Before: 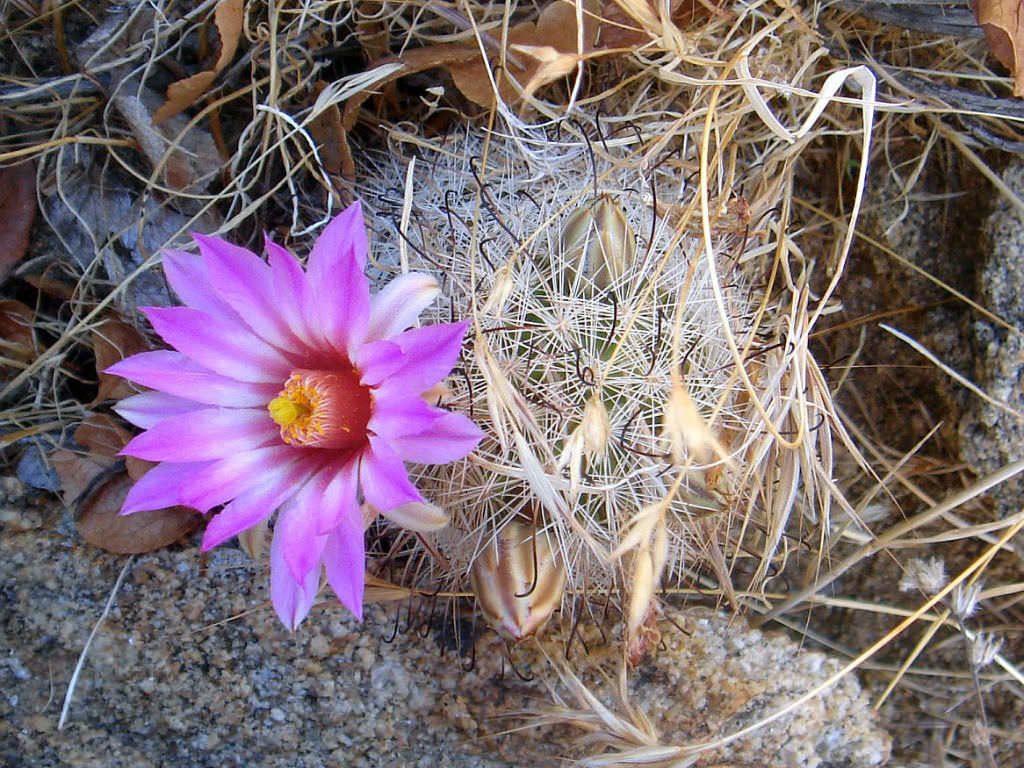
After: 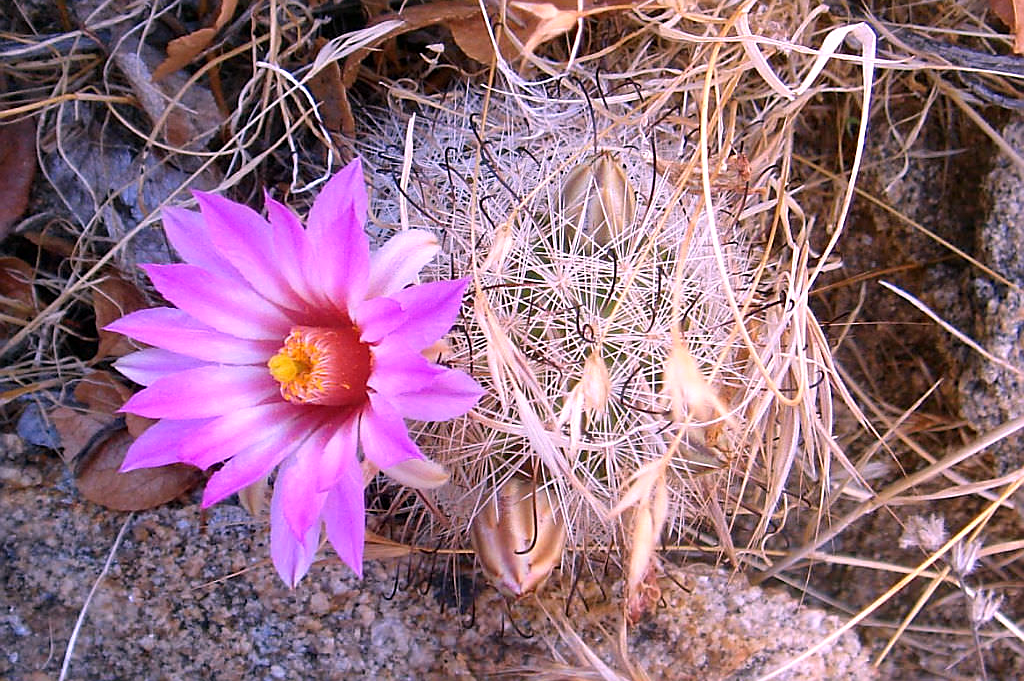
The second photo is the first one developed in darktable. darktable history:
sharpen: on, module defaults
white balance: red 1.188, blue 1.11
crop and rotate: top 5.609%, bottom 5.609%
contrast equalizer: y [[0.5 ×4, 0.483, 0.43], [0.5 ×6], [0.5 ×6], [0 ×6], [0 ×6]]
